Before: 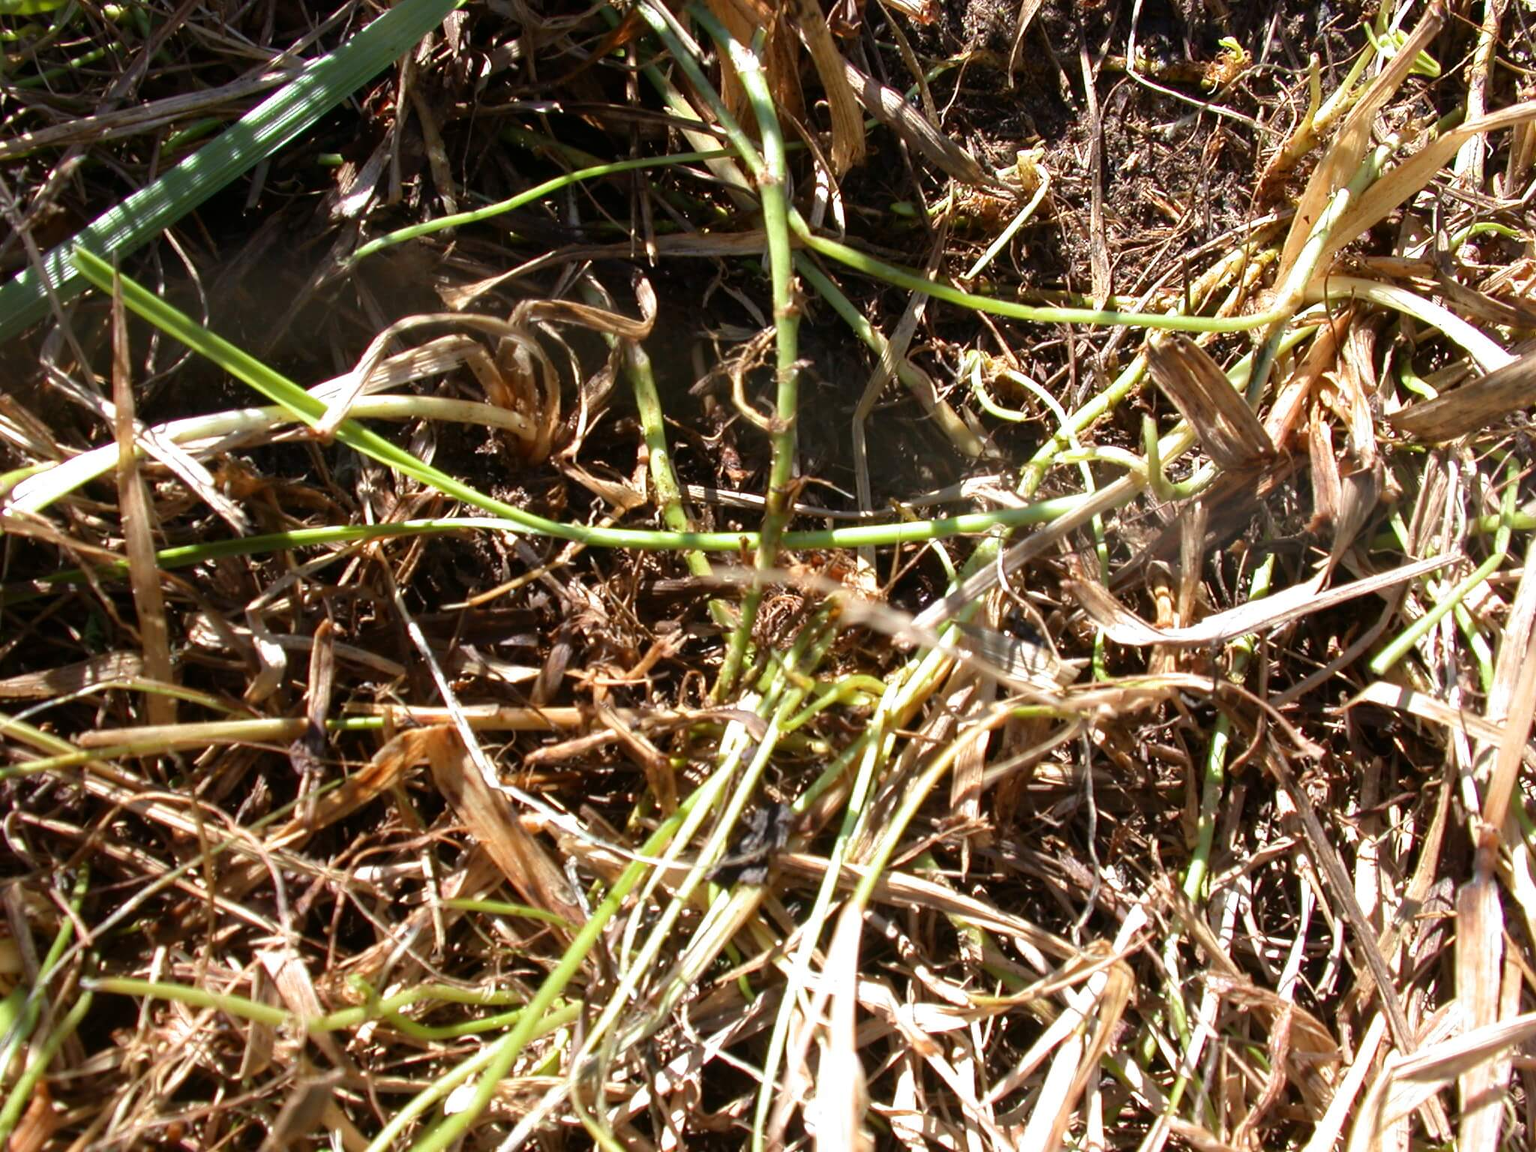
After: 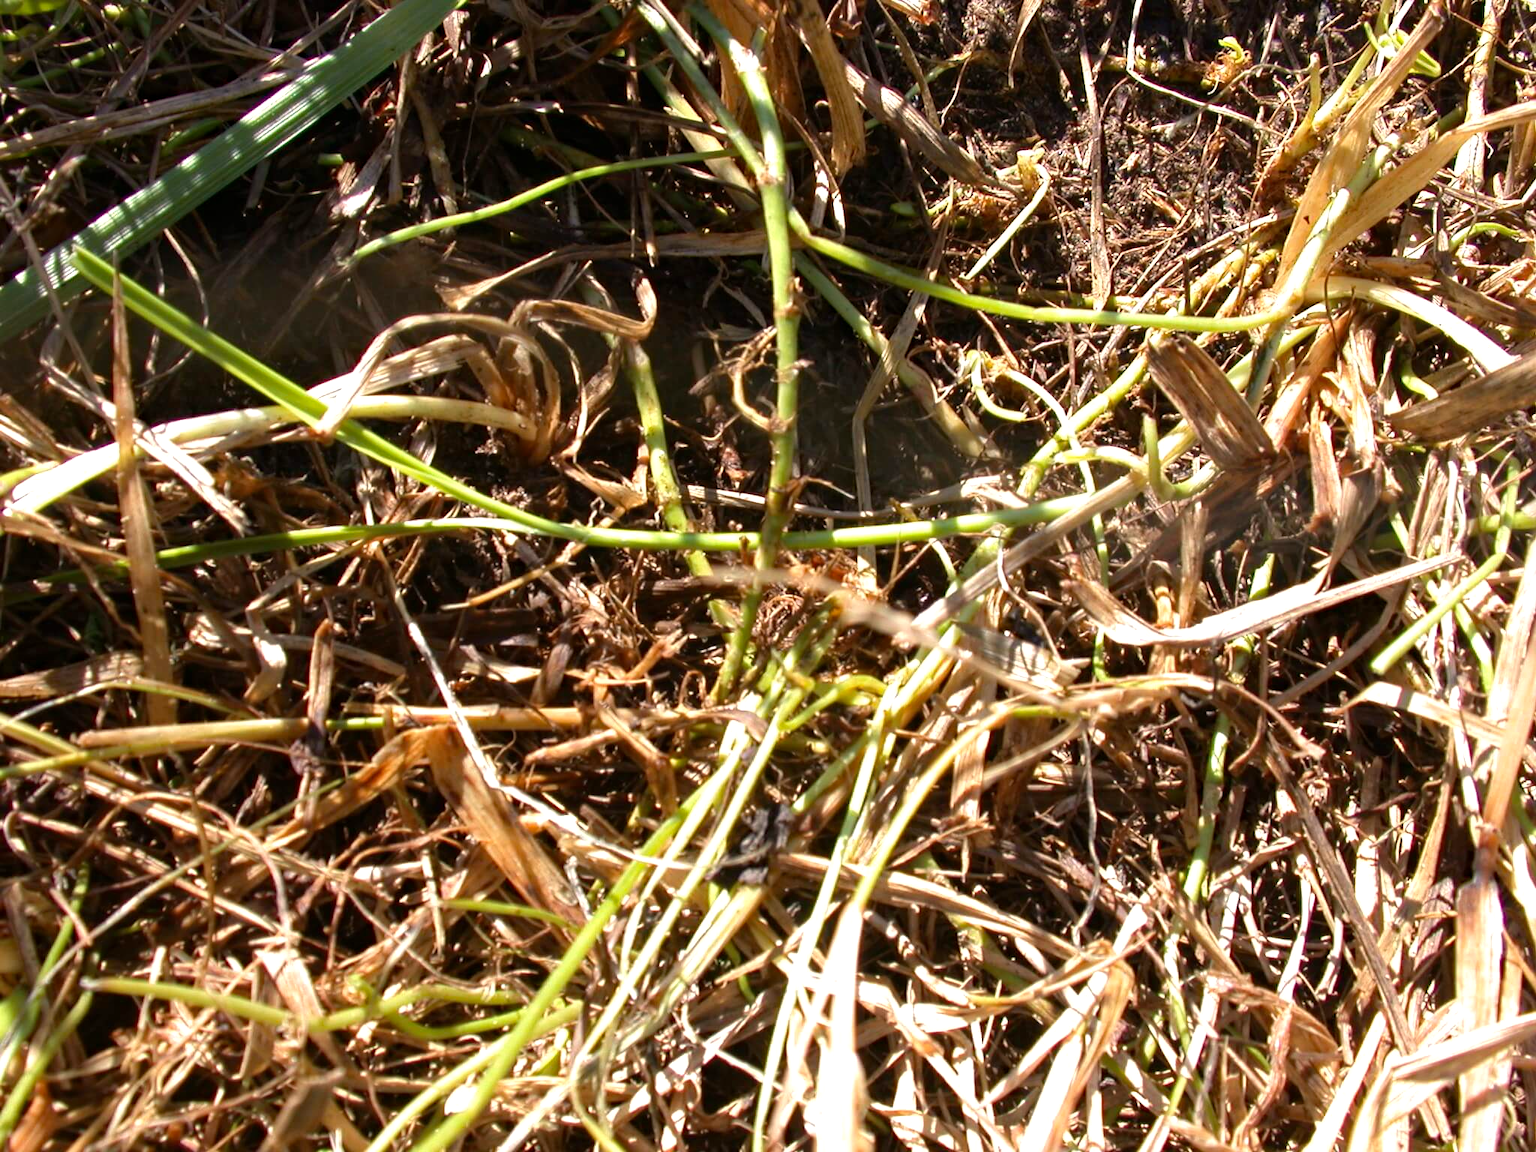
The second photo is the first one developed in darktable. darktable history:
color correction: highlights a* 3.66, highlights b* 5.08
haze removal: compatibility mode true, adaptive false
exposure: exposure 0.2 EV, compensate highlight preservation false
